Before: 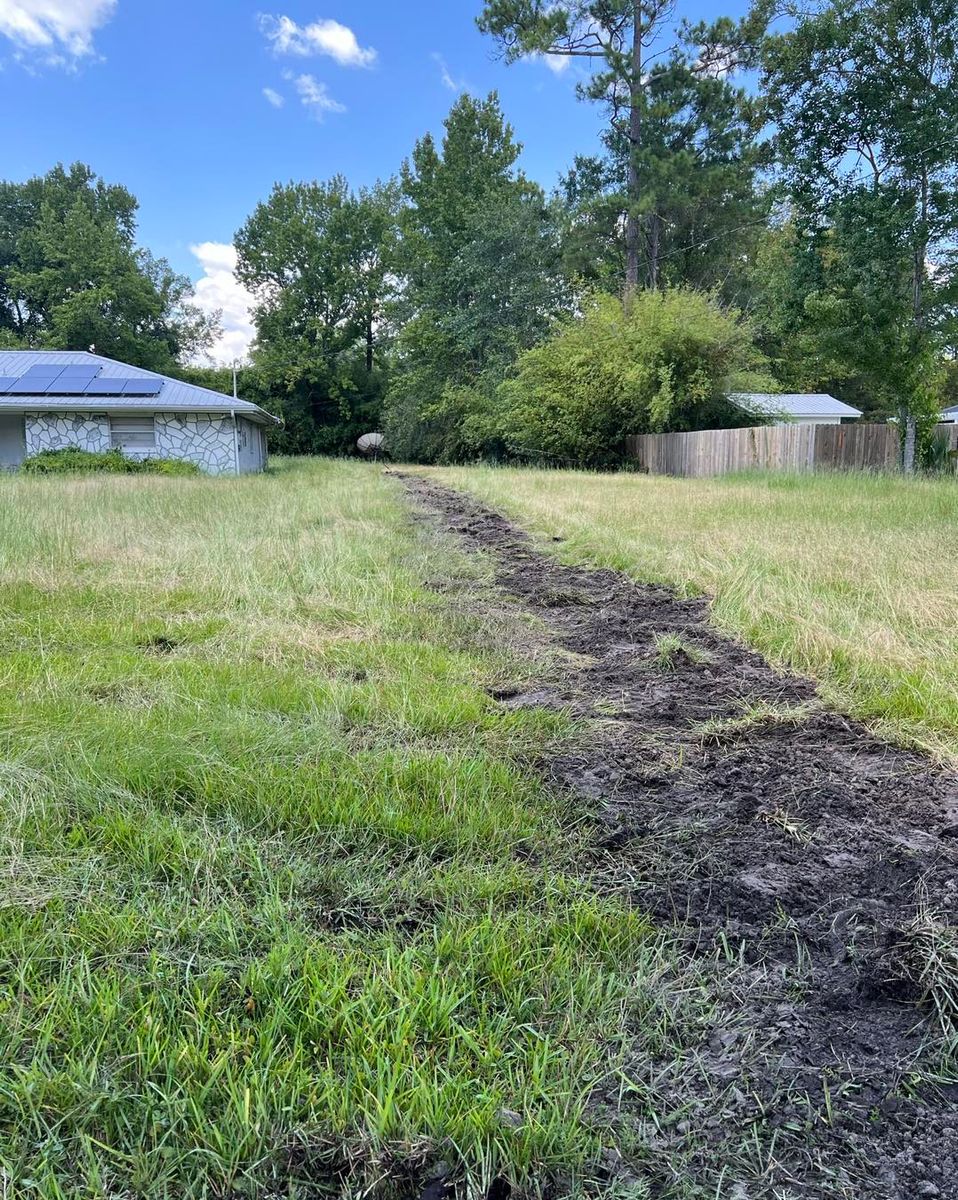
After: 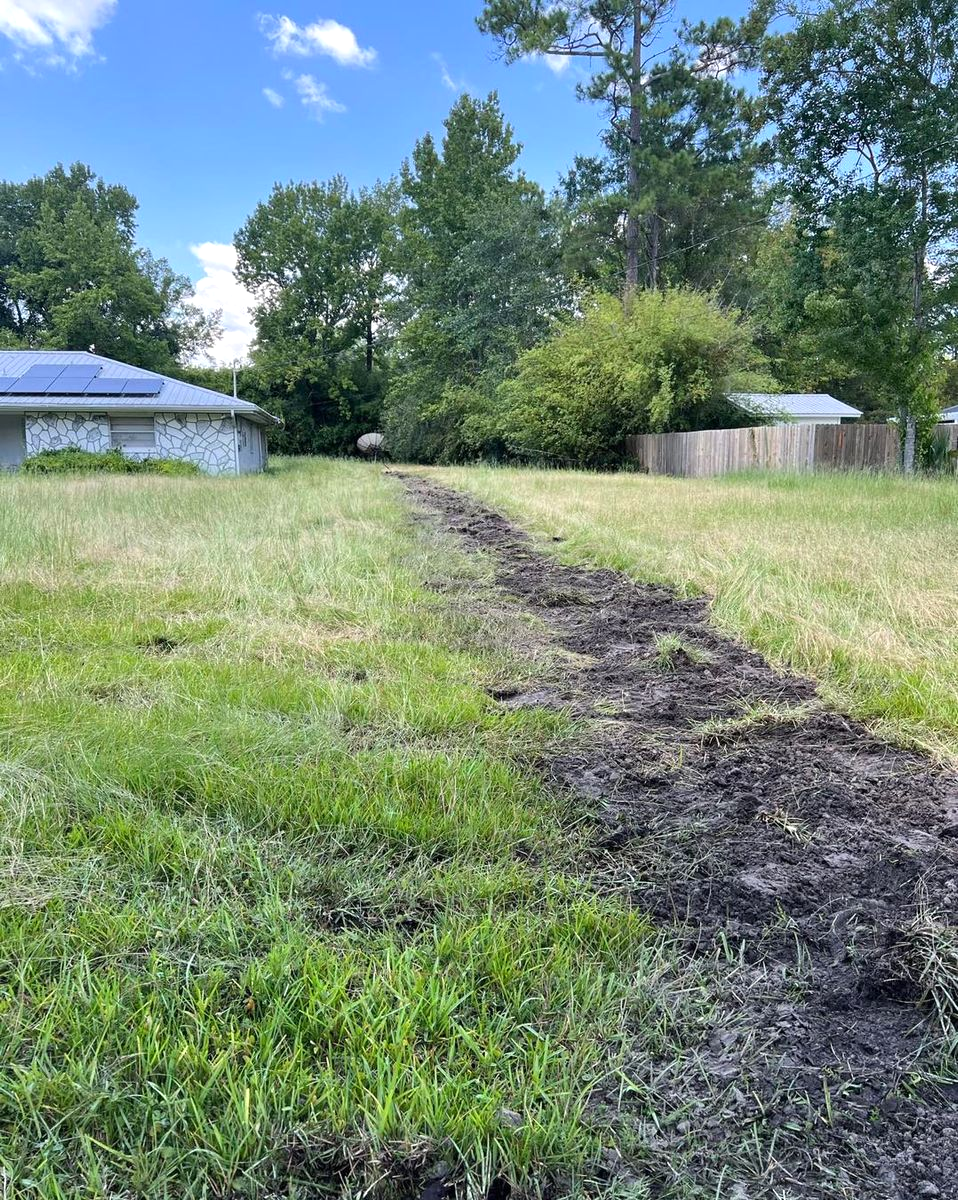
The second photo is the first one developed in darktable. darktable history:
exposure: exposure 0.198 EV, compensate exposure bias true, compensate highlight preservation false
